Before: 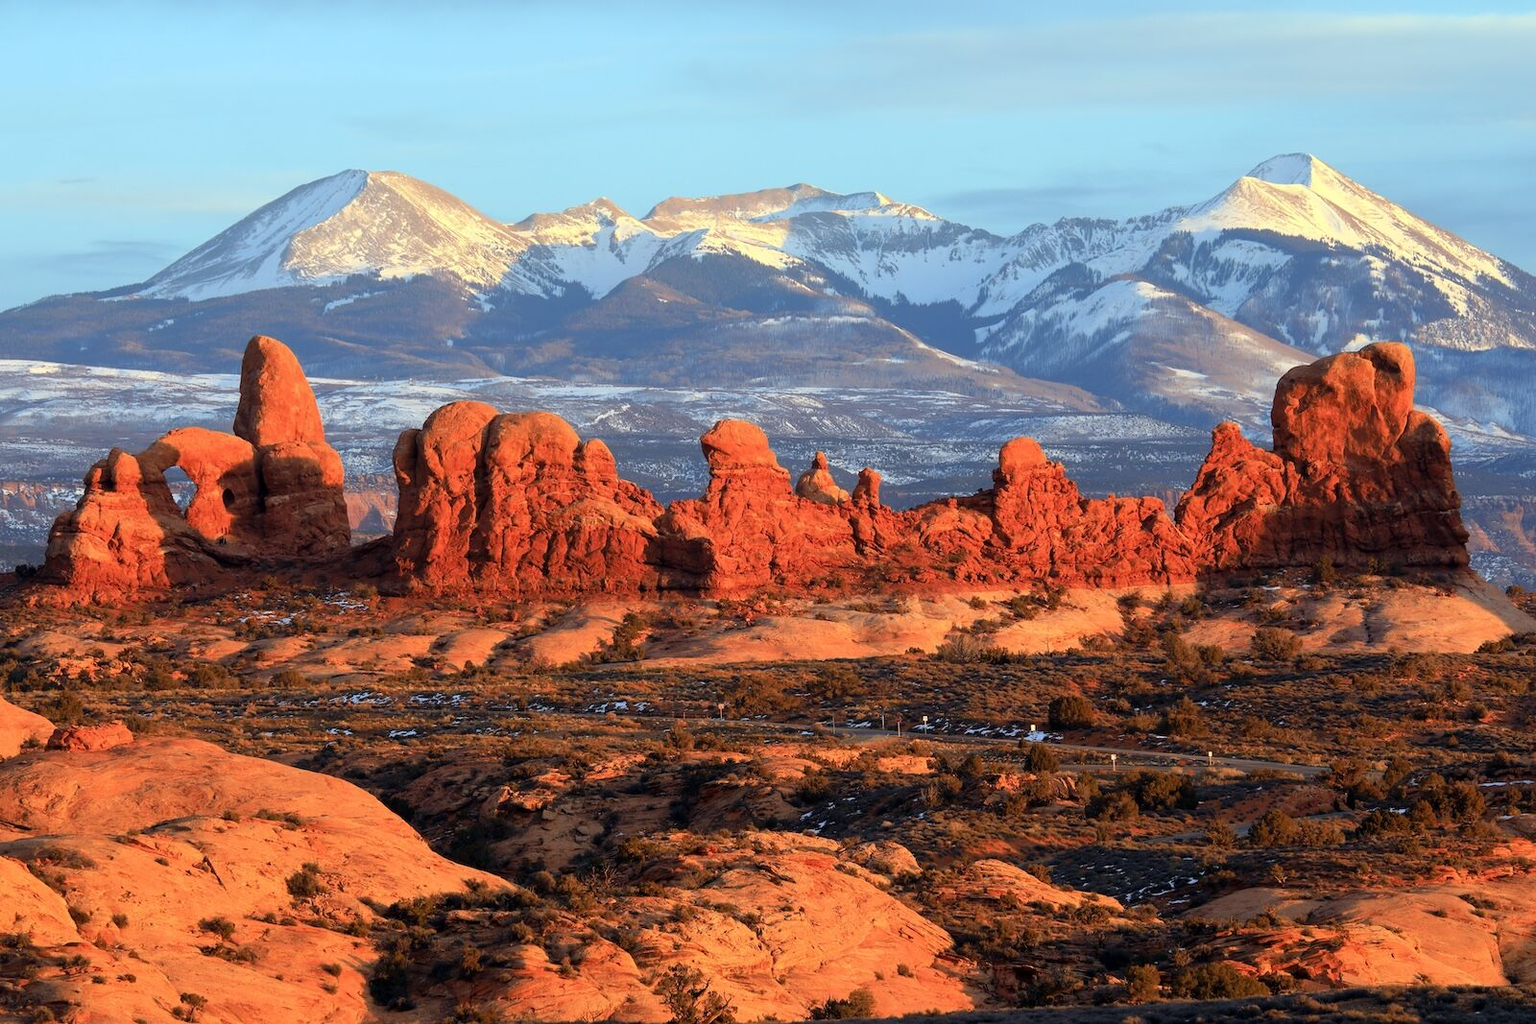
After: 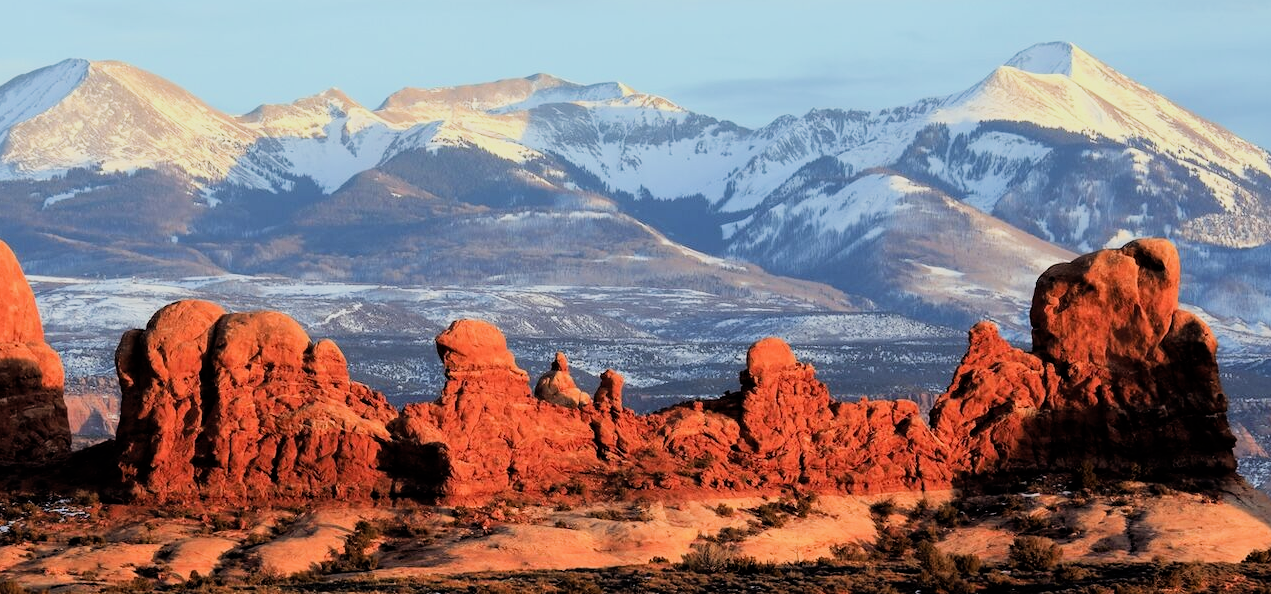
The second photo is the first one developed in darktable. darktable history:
filmic rgb: black relative exposure -5 EV, hardness 2.88, contrast 1.4, highlights saturation mix -30%
crop: left 18.38%, top 11.092%, right 2.134%, bottom 33.217%
